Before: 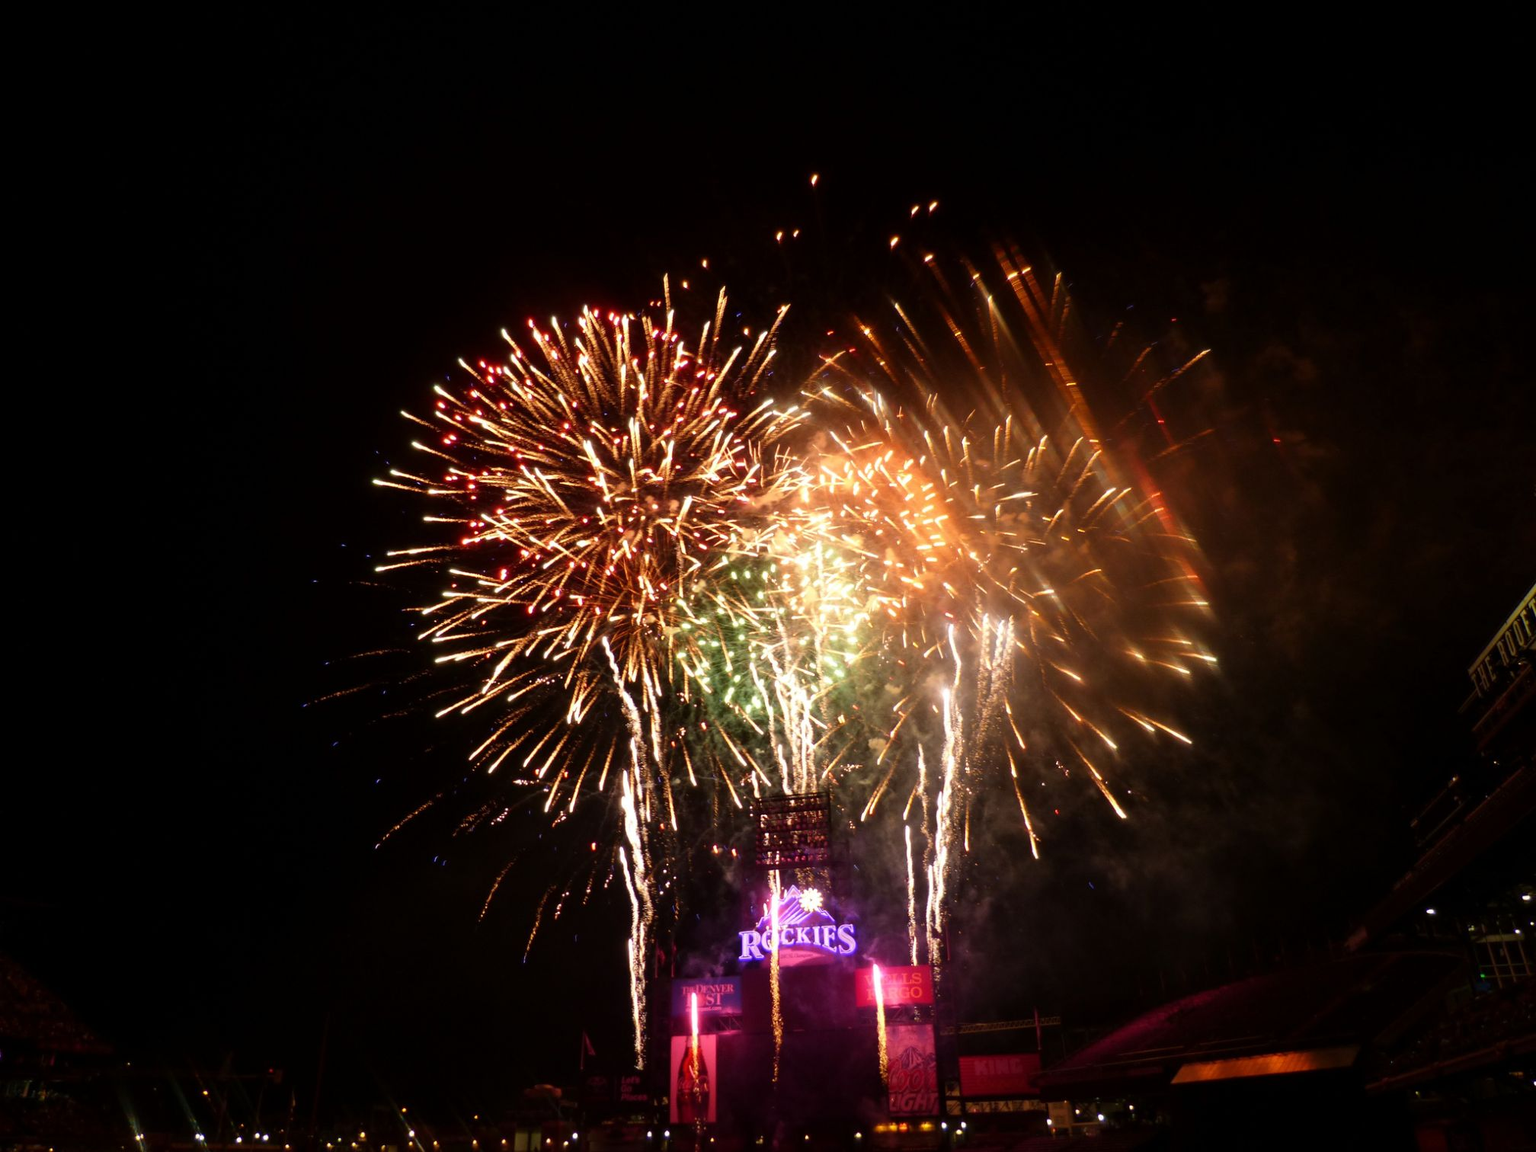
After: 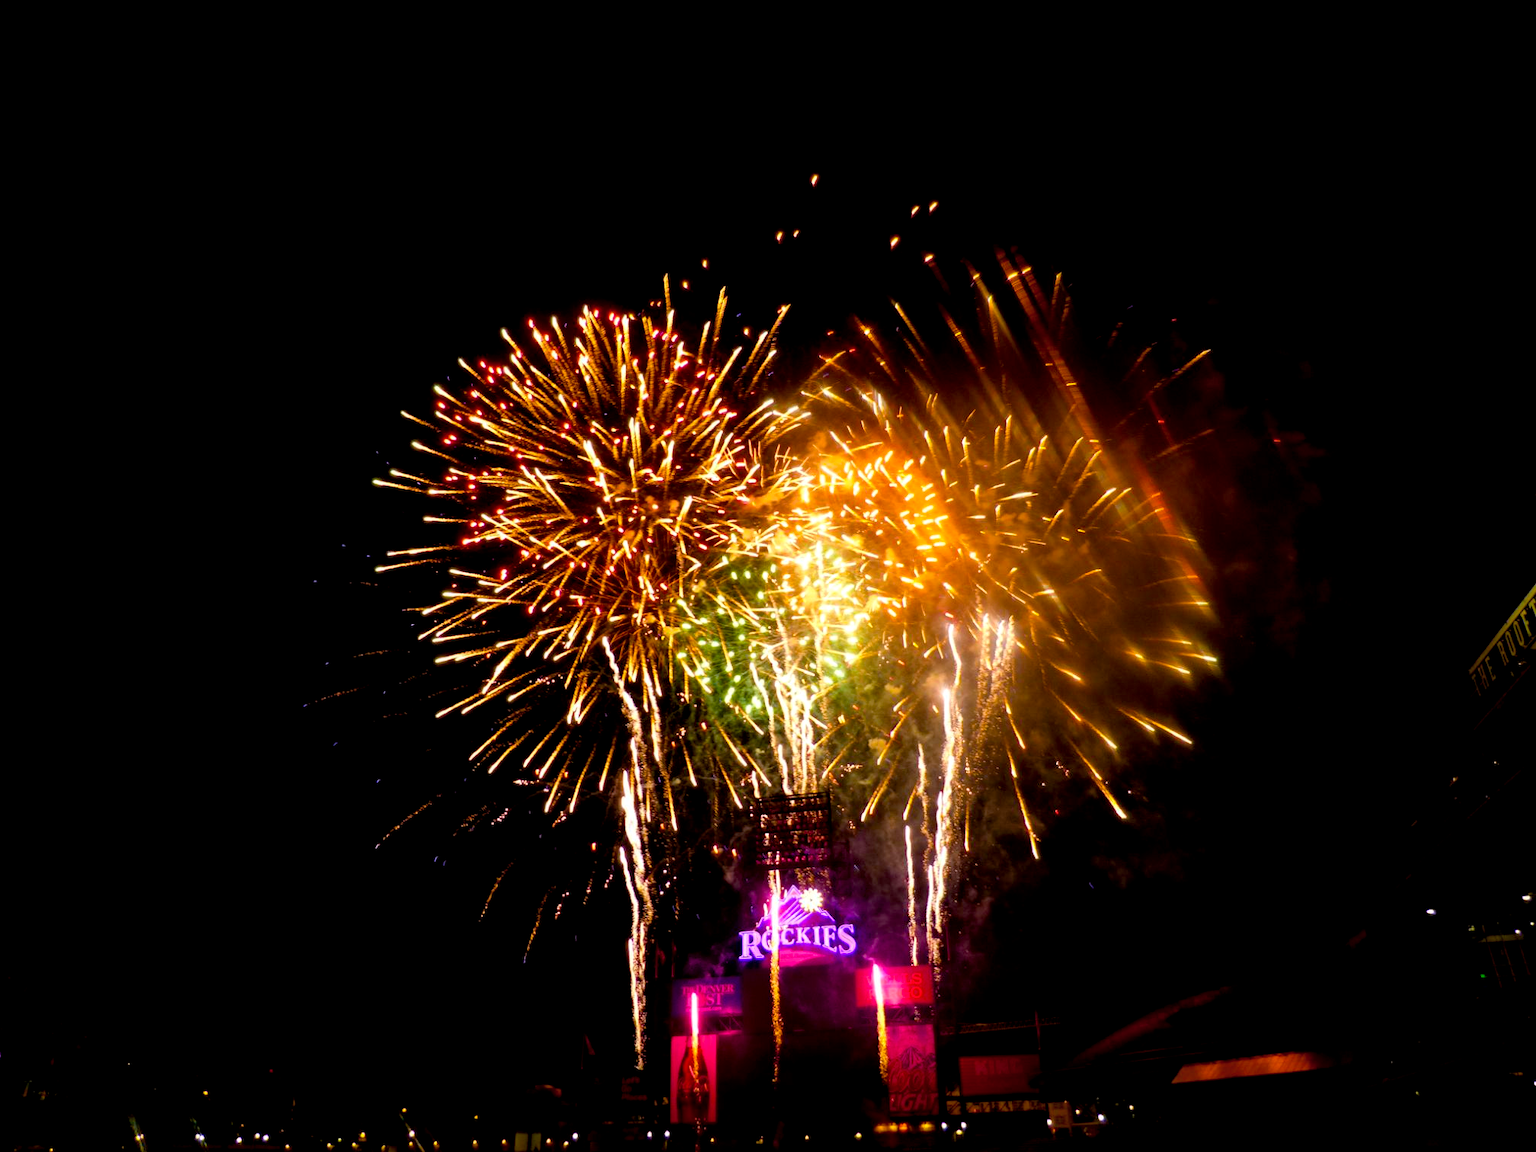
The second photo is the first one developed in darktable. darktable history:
color balance rgb: perceptual saturation grading › global saturation 19.756%, global vibrance 45.735%
exposure: black level correction 0.009, exposure 0.015 EV, compensate exposure bias true, compensate highlight preservation false
local contrast: mode bilateral grid, contrast 20, coarseness 49, detail 121%, midtone range 0.2
